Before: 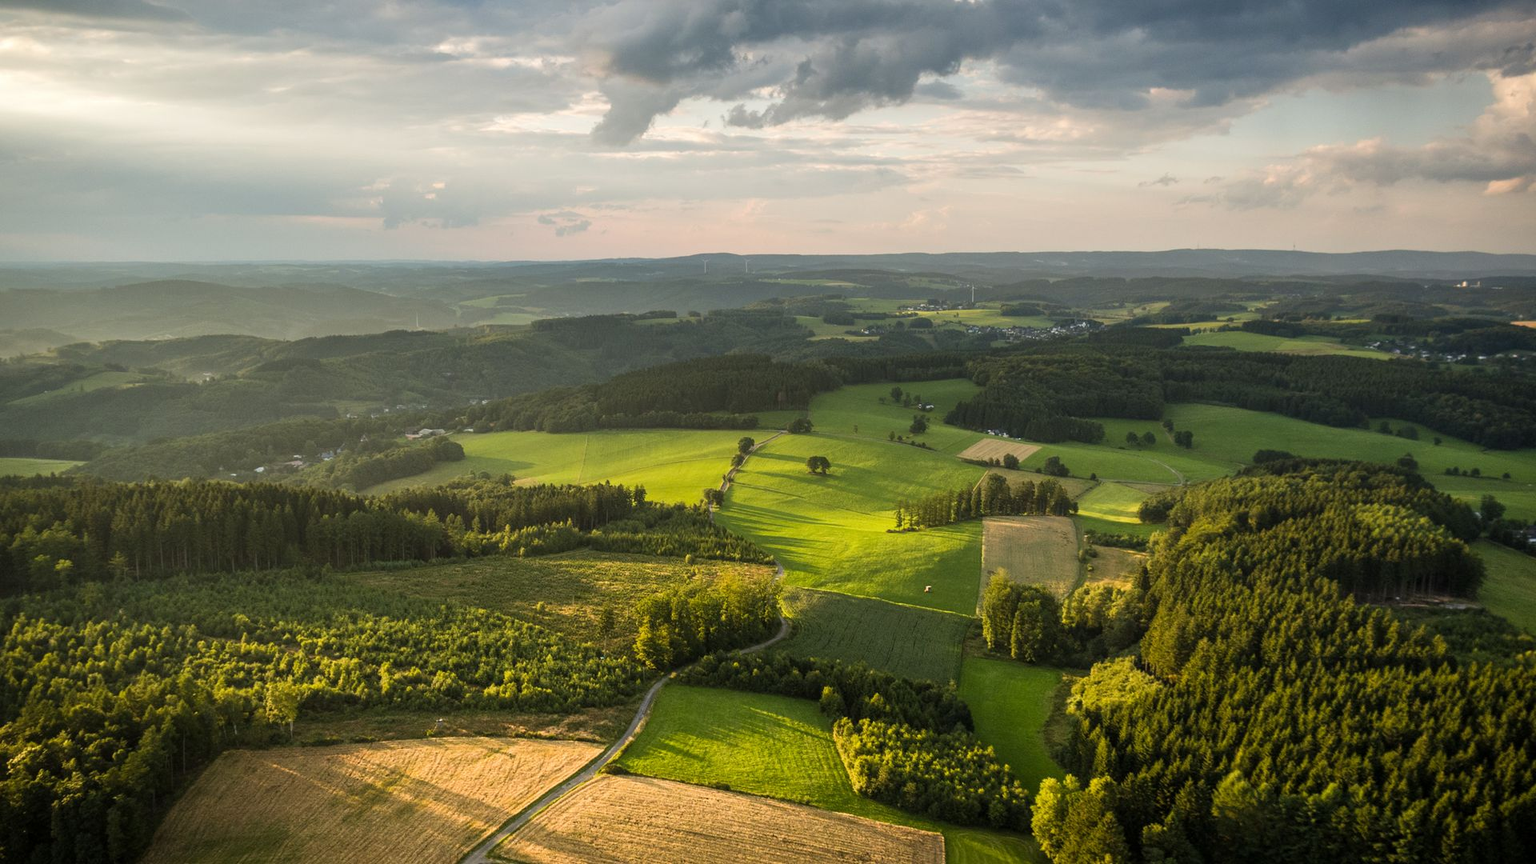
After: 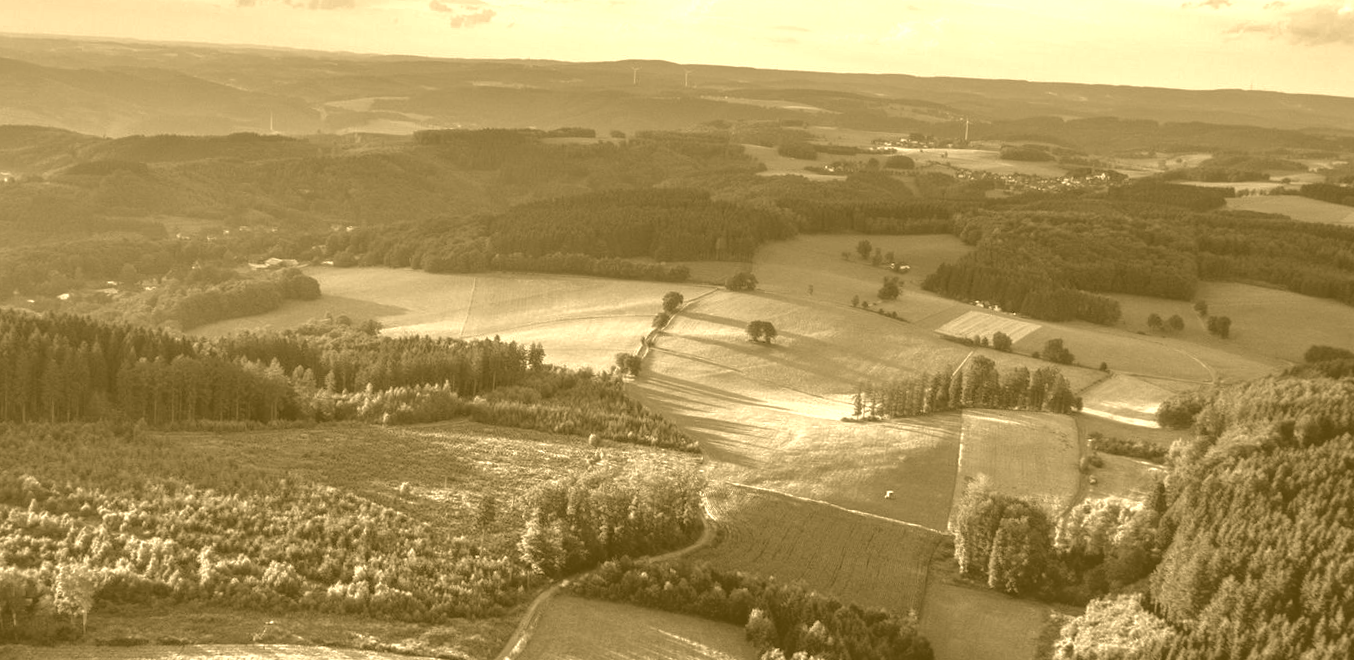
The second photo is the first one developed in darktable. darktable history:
colorize: hue 36°, source mix 100%
crop and rotate: angle -3.37°, left 9.79%, top 20.73%, right 12.42%, bottom 11.82%
color calibration: illuminant as shot in camera, x 0.363, y 0.385, temperature 4528.04 K
rgb curve: curves: ch0 [(0, 0) (0.415, 0.237) (1, 1)]
local contrast: on, module defaults
